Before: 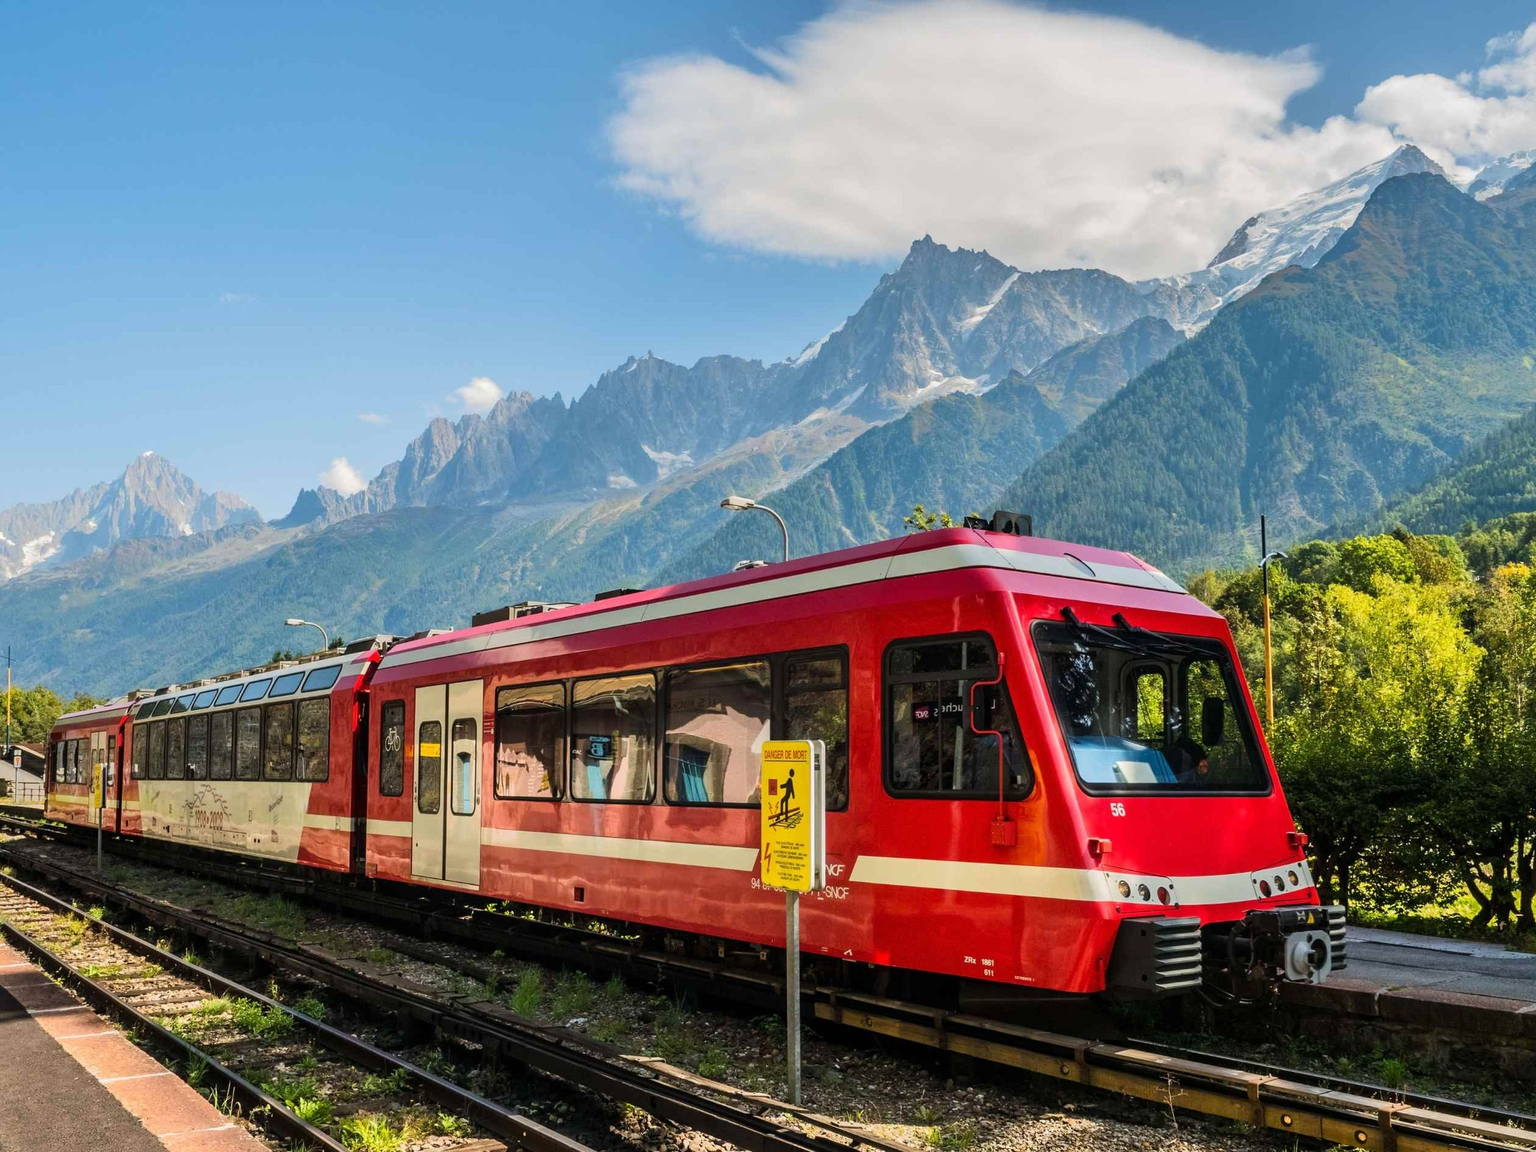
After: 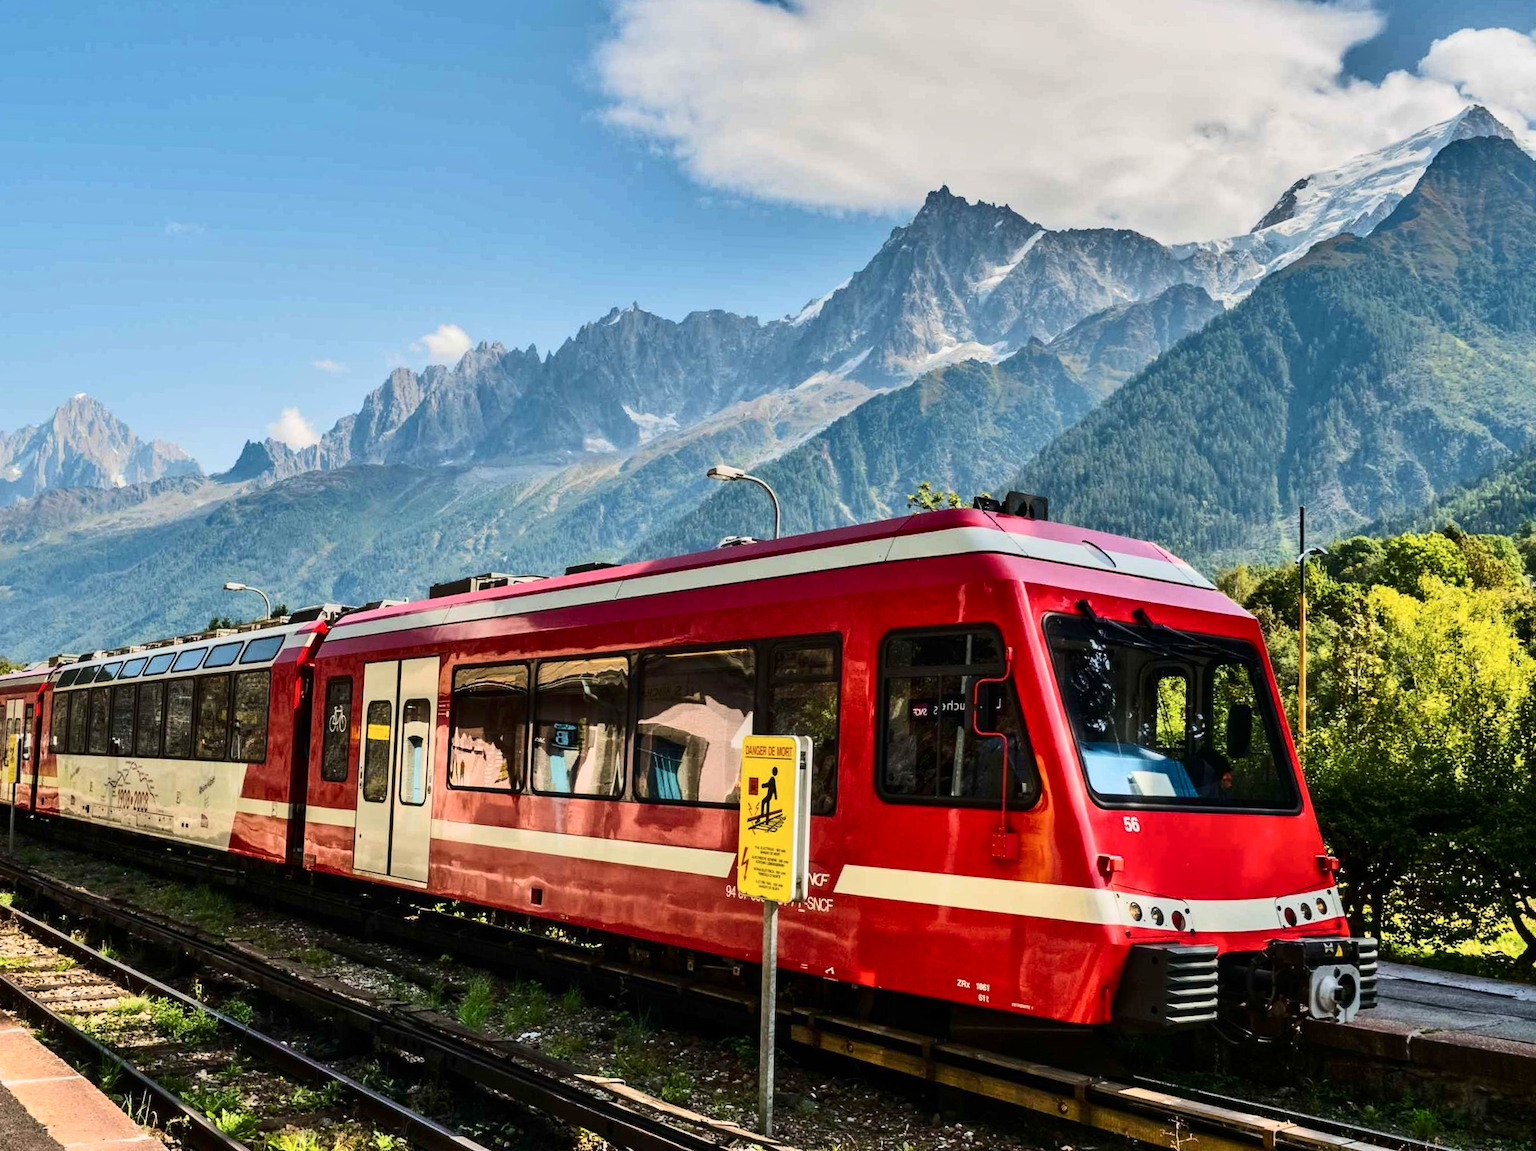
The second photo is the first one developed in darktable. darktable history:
crop and rotate: angle -2.01°, left 3.167%, top 4.251%, right 1.626%, bottom 0.513%
shadows and highlights: shadows 43.72, white point adjustment -1.31, soften with gaussian
contrast brightness saturation: contrast 0.274
